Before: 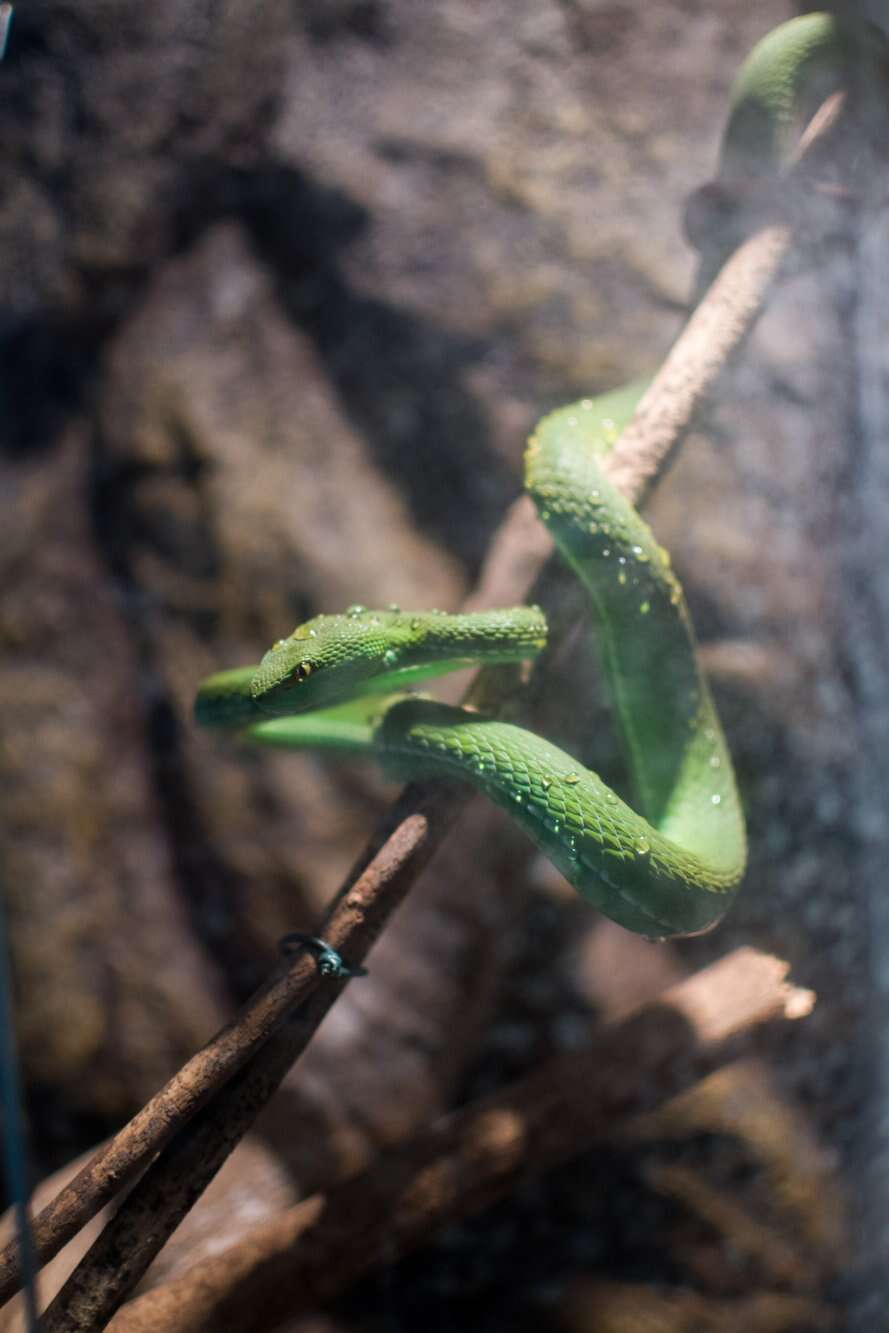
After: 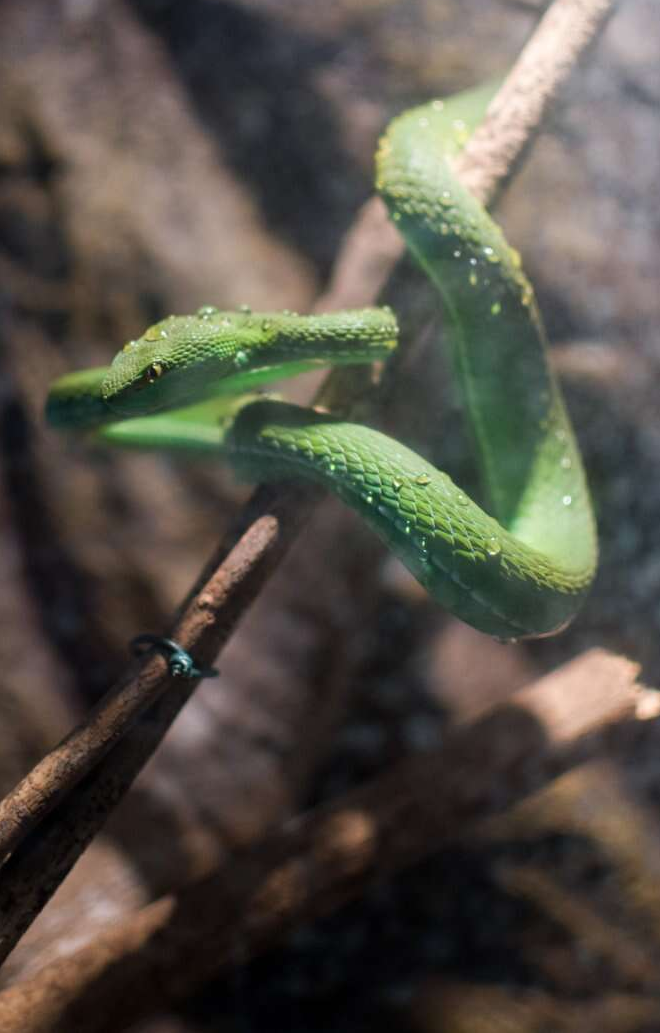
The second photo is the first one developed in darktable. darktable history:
crop: left 16.835%, top 22.432%, right 8.868%
